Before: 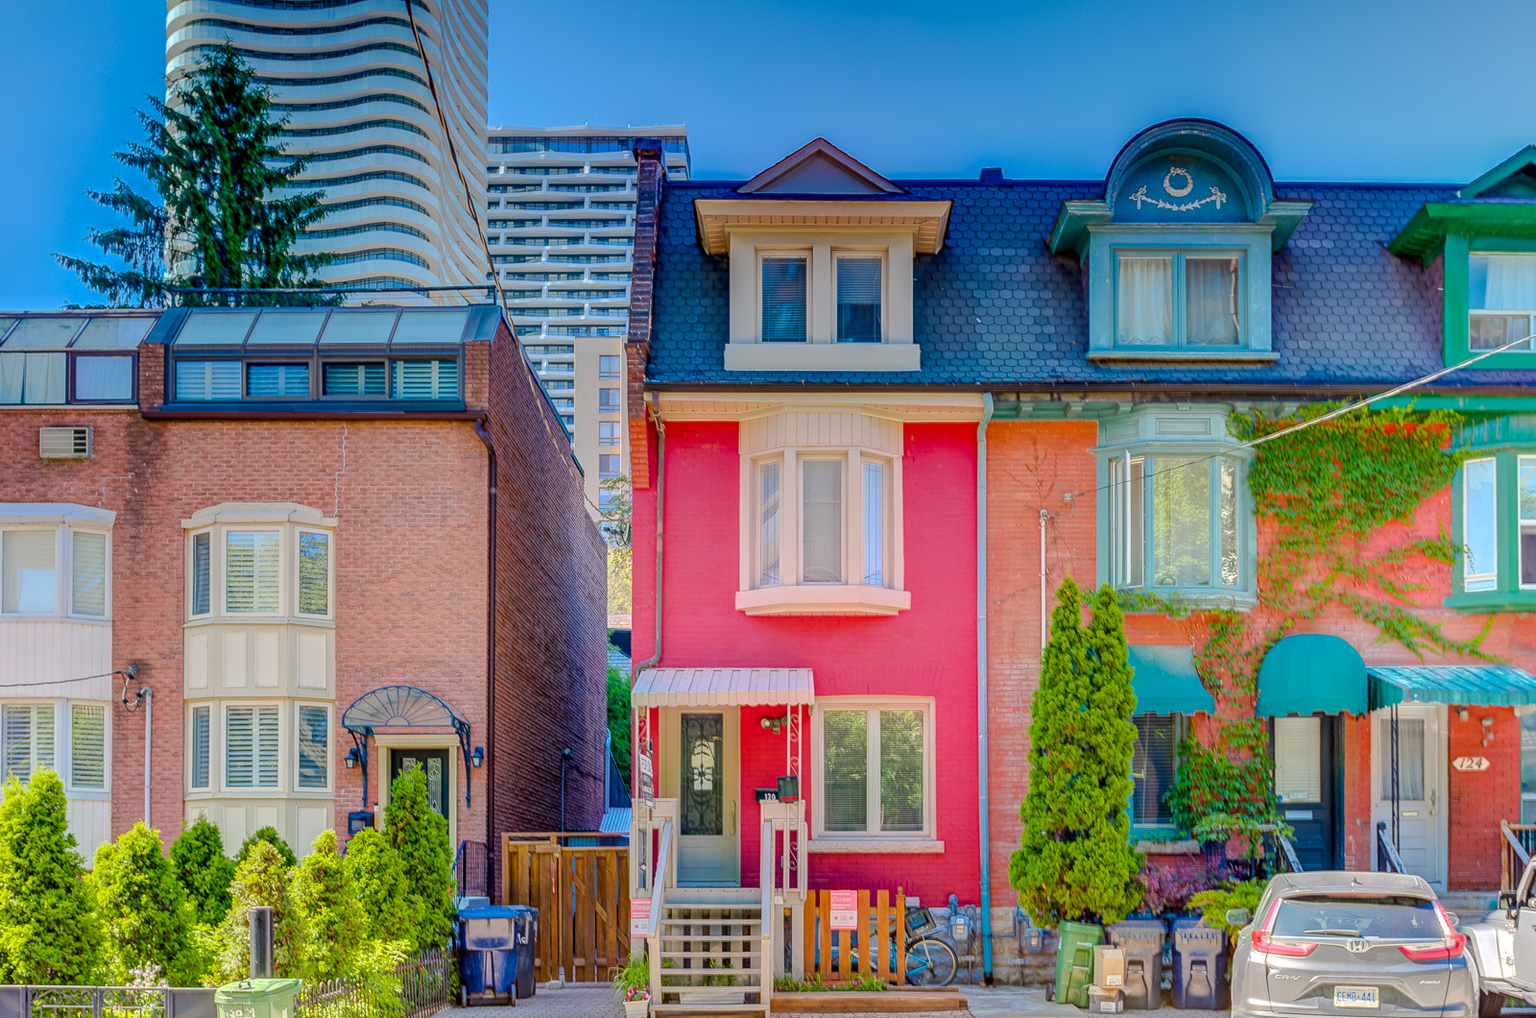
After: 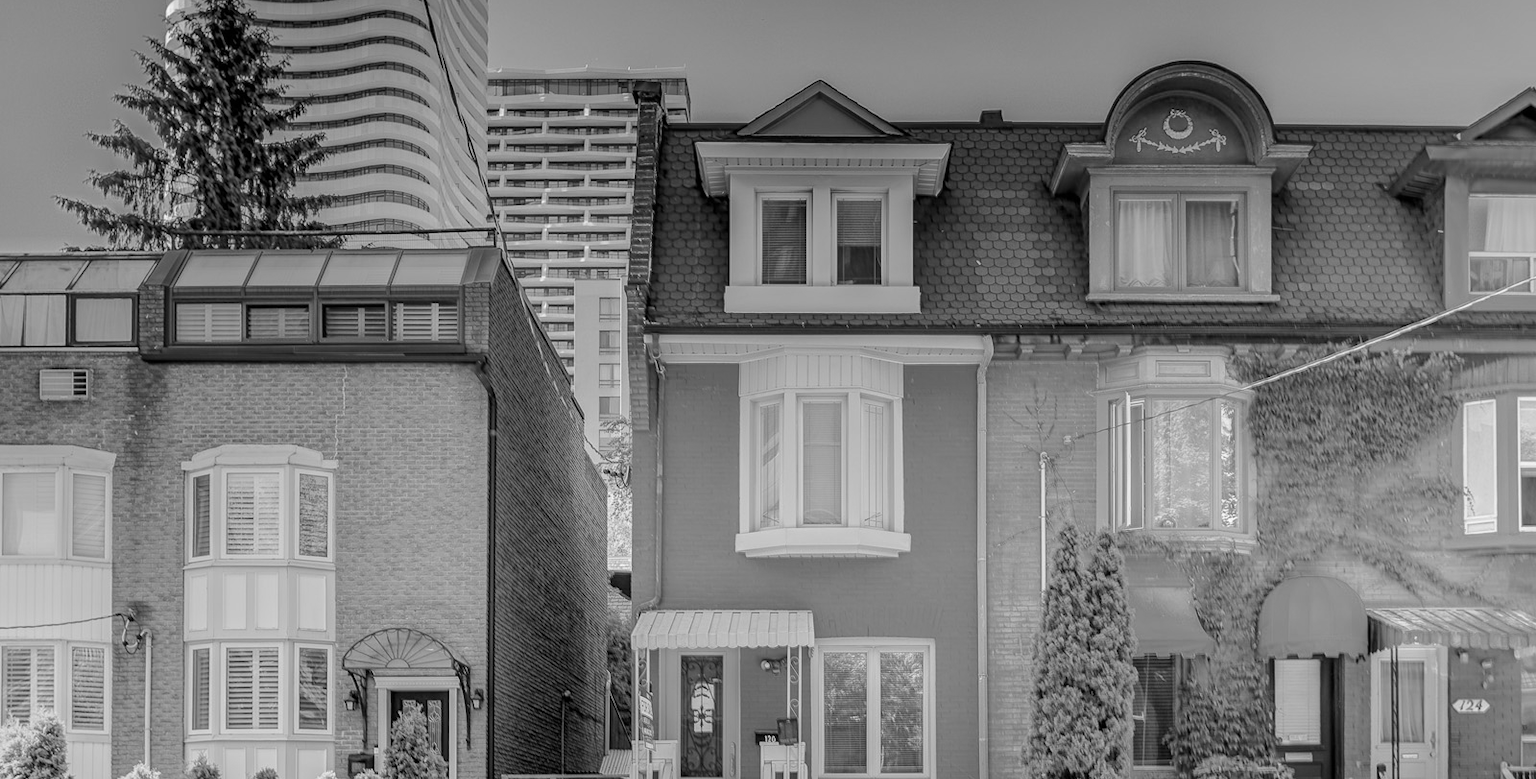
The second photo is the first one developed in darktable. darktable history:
monochrome: on, module defaults
crop: top 5.667%, bottom 17.637%
